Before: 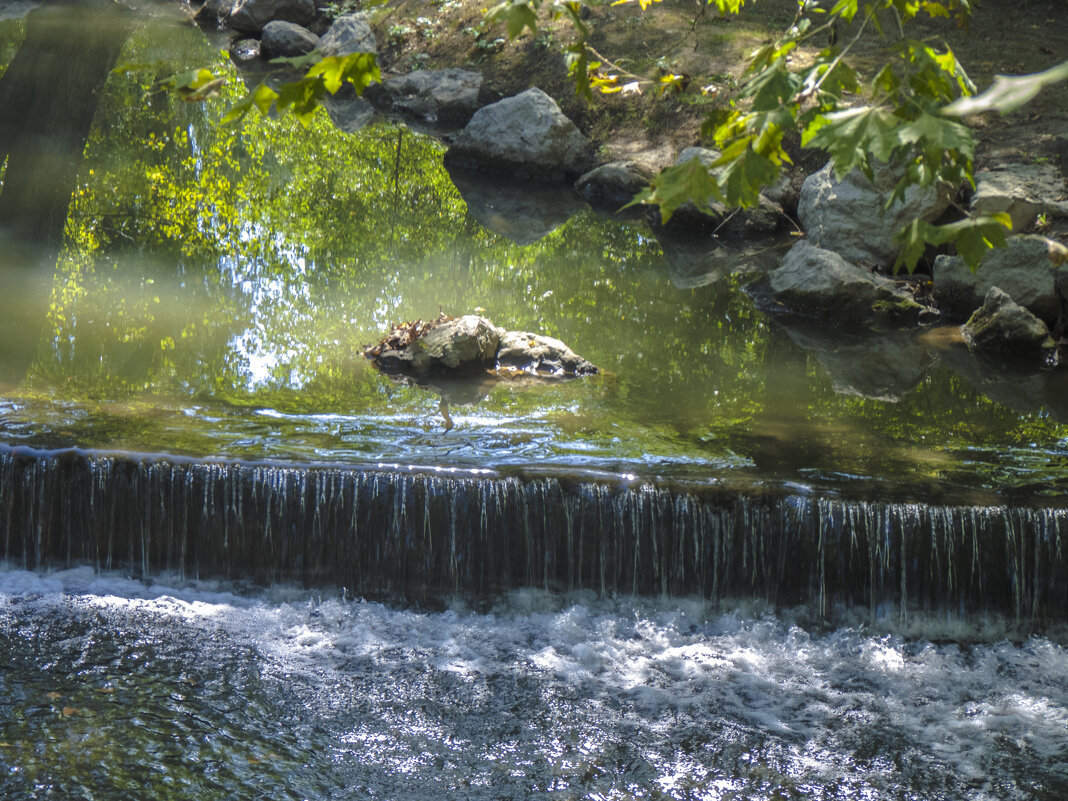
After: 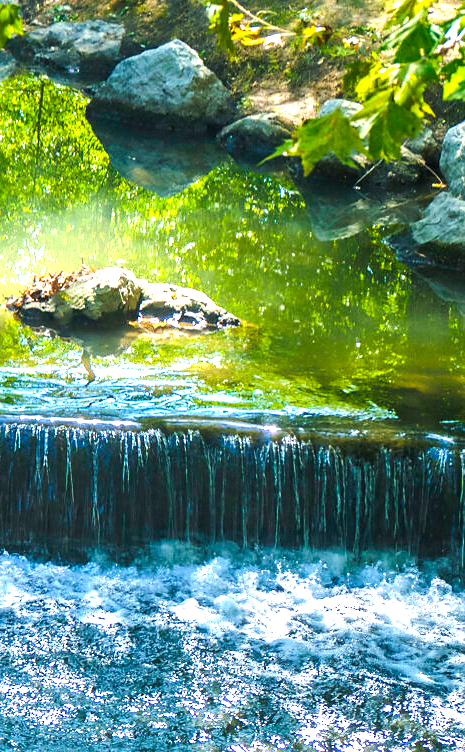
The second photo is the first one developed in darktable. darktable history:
color balance rgb: shadows lift › chroma 2.788%, shadows lift › hue 193.69°, perceptual saturation grading › global saturation 20%, perceptual saturation grading › highlights -13.936%, perceptual saturation grading › shadows 50.148%, perceptual brilliance grading › global brilliance 30.286%, perceptual brilliance grading › highlights 11.934%, perceptual brilliance grading › mid-tones 24.992%, global vibrance 14.548%
sharpen: radius 1.601, amount 0.376, threshold 1.49
crop: left 33.564%, top 6.083%, right 22.889%
velvia: strength 15.4%
